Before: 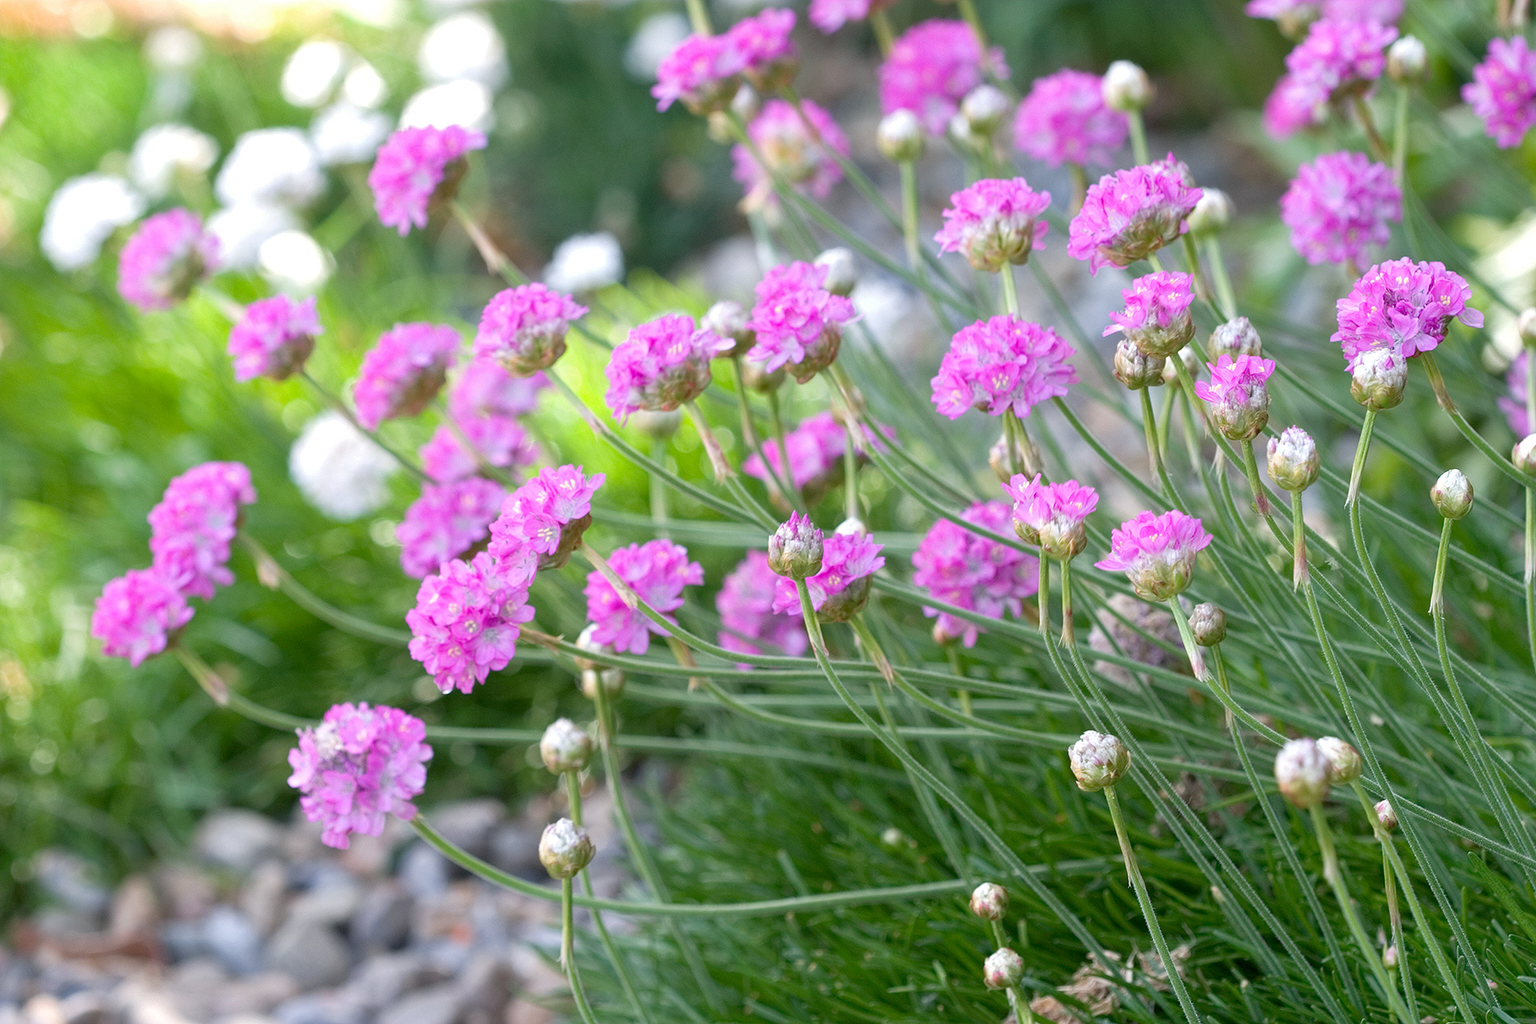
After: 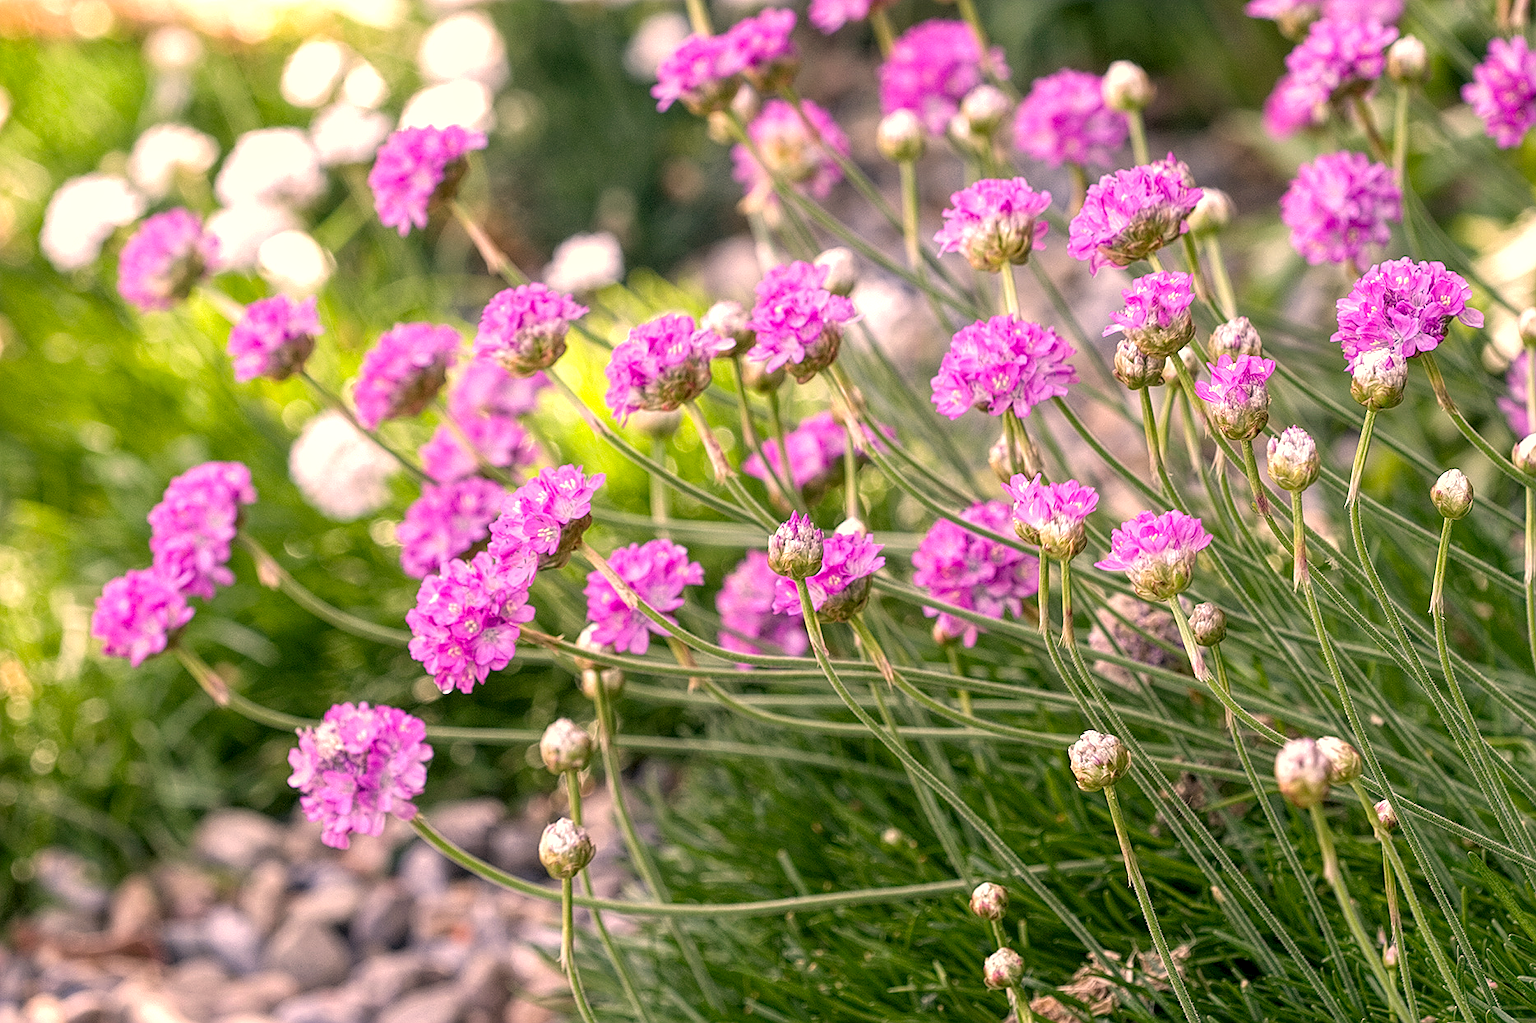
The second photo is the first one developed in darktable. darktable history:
color correction: highlights a* 17.77, highlights b* 18.95
sharpen: on, module defaults
local contrast: highlights 101%, shadows 99%, detail 199%, midtone range 0.2
